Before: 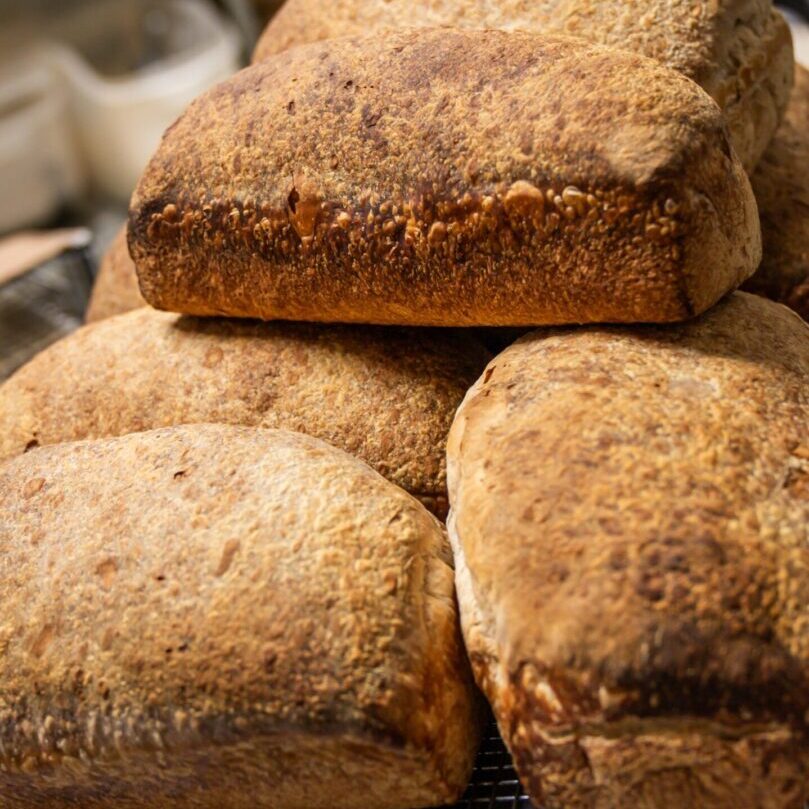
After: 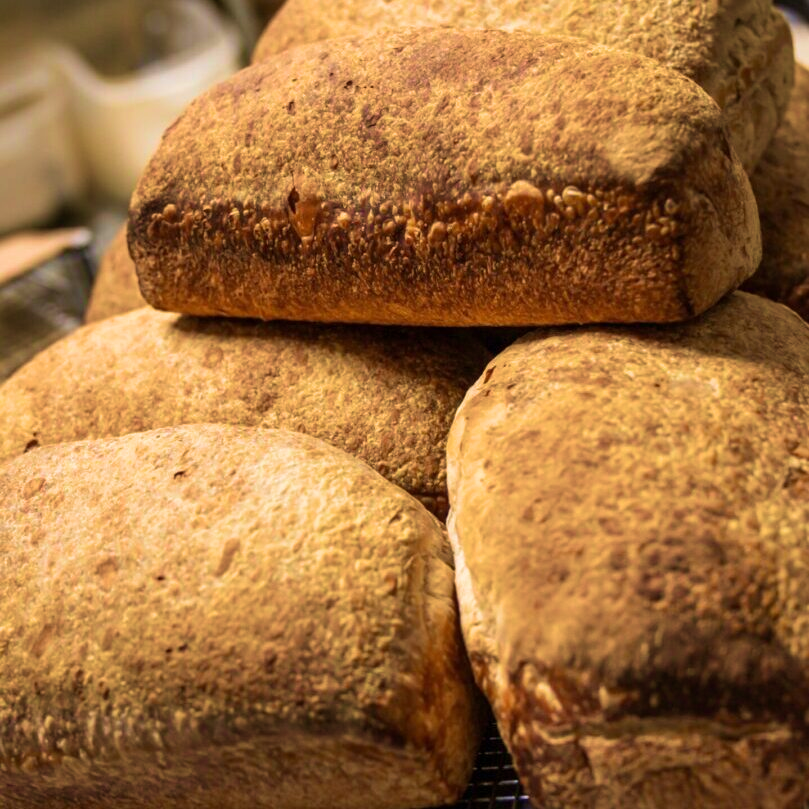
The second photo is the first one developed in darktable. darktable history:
tone equalizer: on, module defaults
velvia: strength 75%
